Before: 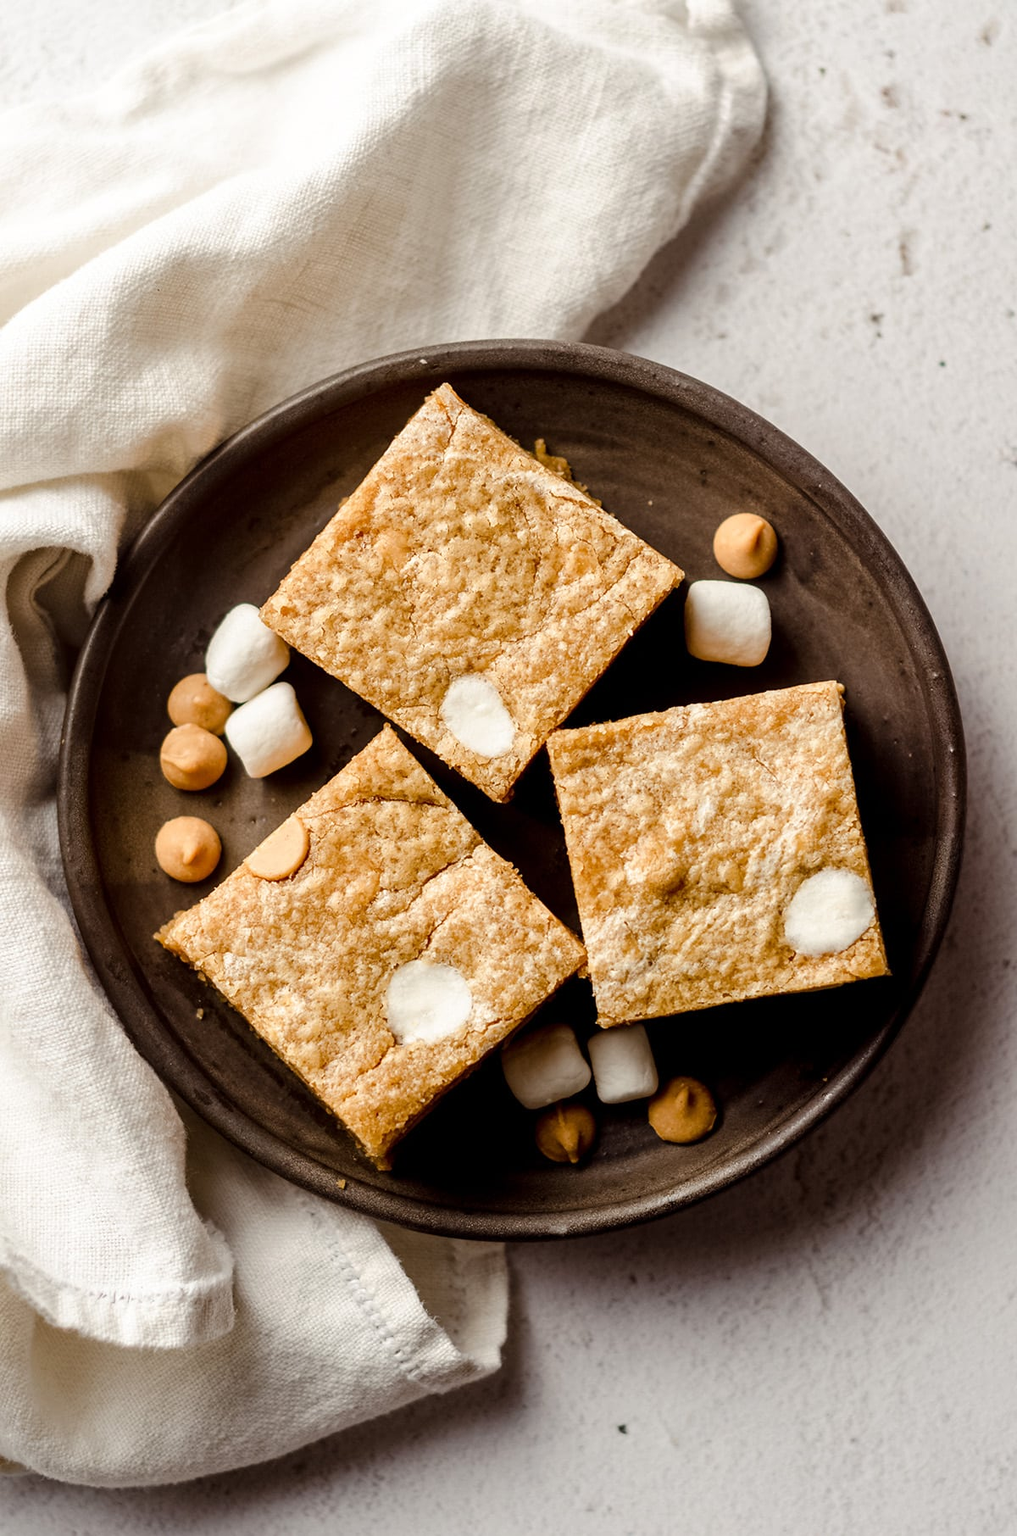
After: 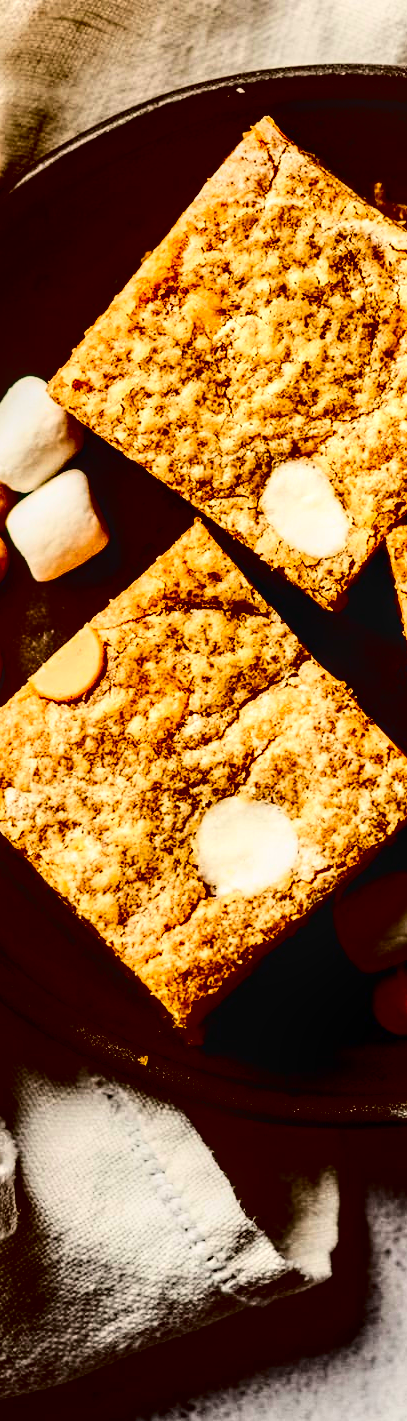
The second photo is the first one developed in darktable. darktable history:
contrast brightness saturation: contrast 0.76, brightness -0.993, saturation 0.986
crop and rotate: left 21.61%, top 18.555%, right 44.43%, bottom 2.987%
local contrast: detail 142%
